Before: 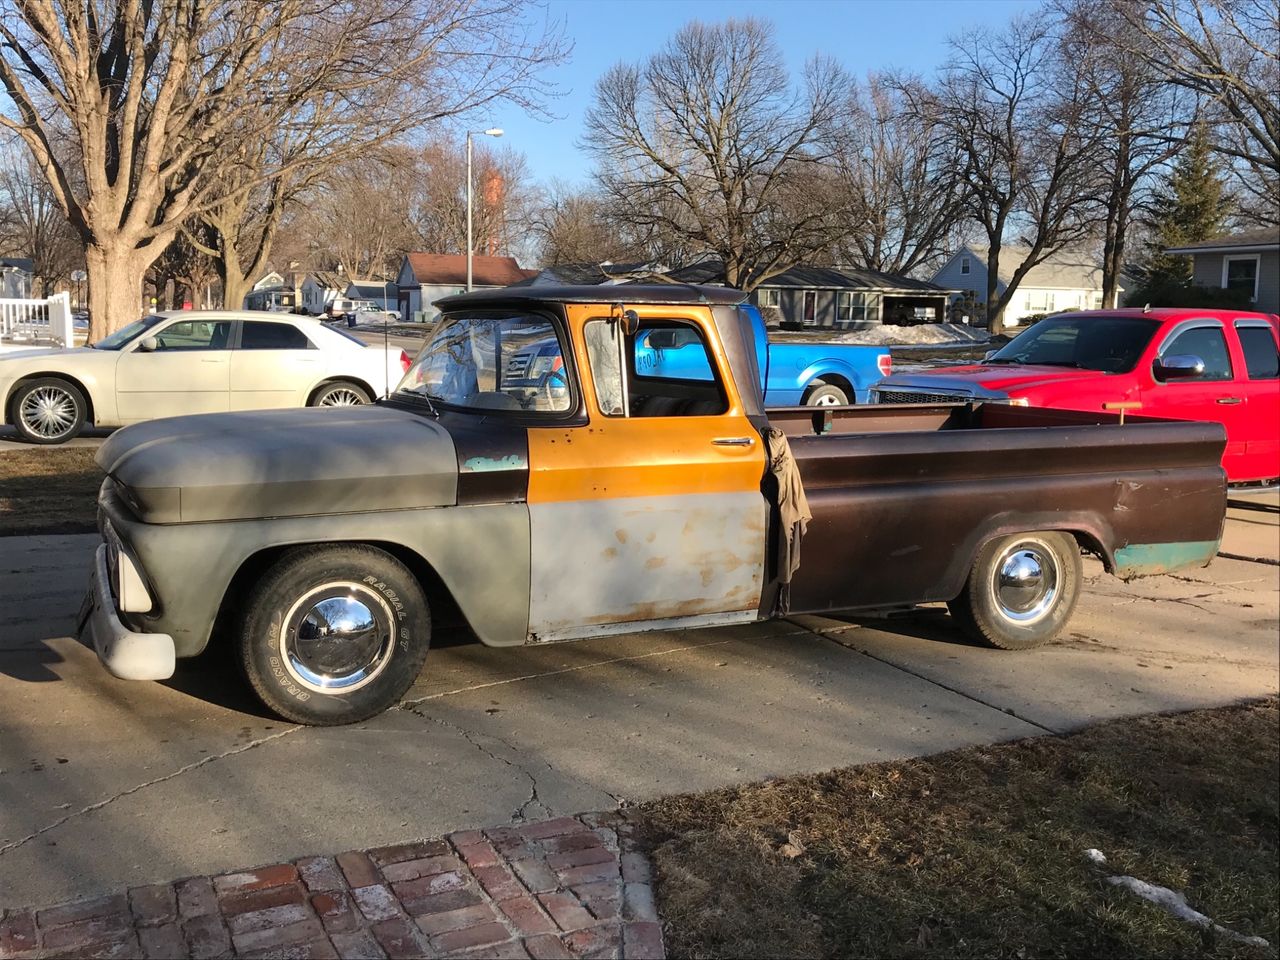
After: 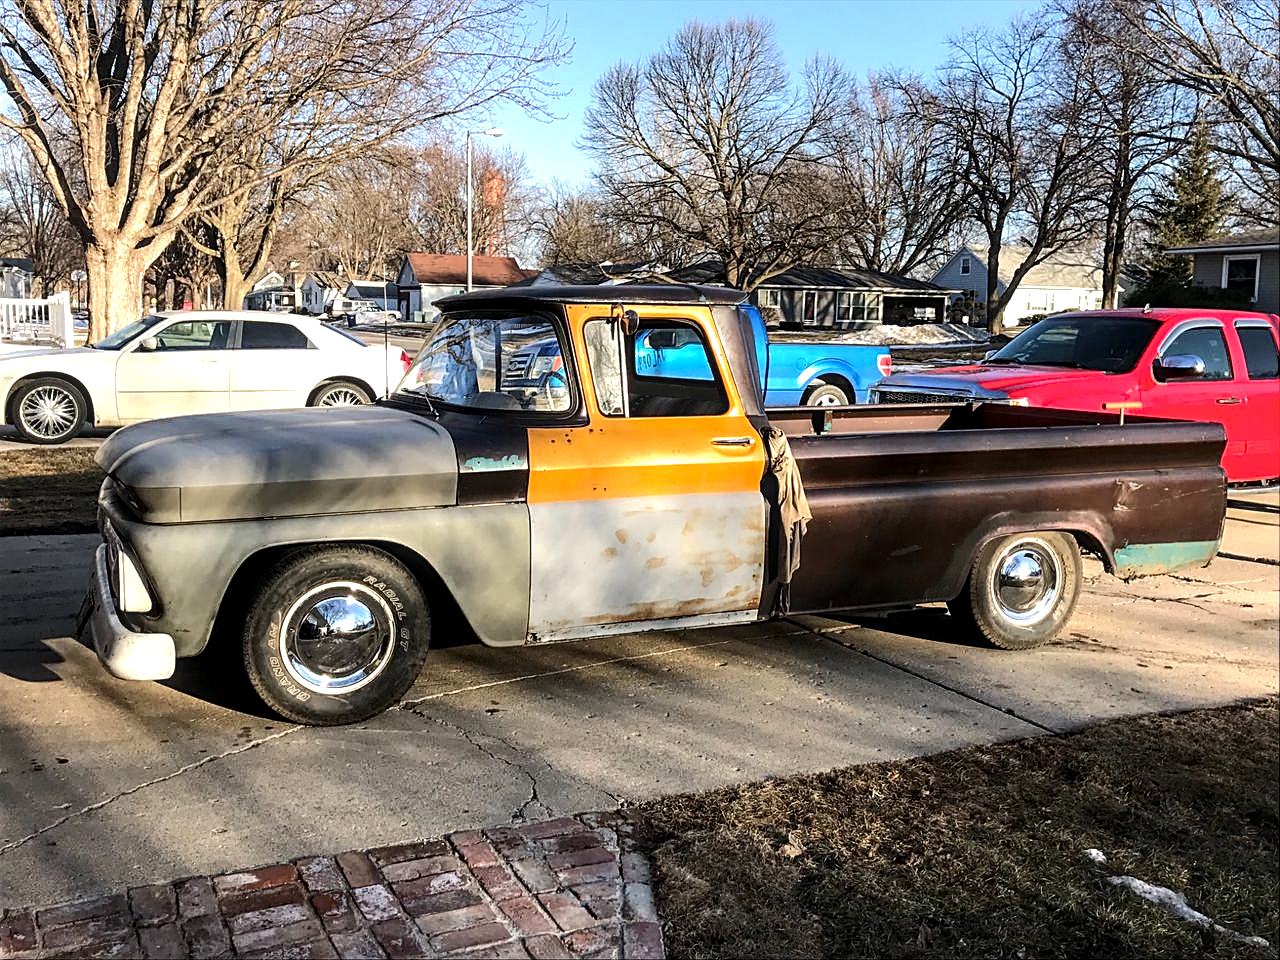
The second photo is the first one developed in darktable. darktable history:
contrast brightness saturation: contrast 0.07
white balance: emerald 1
local contrast: detail 142%
base curve: curves: ch0 [(0, 0) (0.235, 0.266) (0.503, 0.496) (0.786, 0.72) (1, 1)]
tone equalizer: -8 EV -0.75 EV, -7 EV -0.7 EV, -6 EV -0.6 EV, -5 EV -0.4 EV, -3 EV 0.4 EV, -2 EV 0.6 EV, -1 EV 0.7 EV, +0 EV 0.75 EV, edges refinement/feathering 500, mask exposure compensation -1.57 EV, preserve details no
sharpen: on, module defaults
